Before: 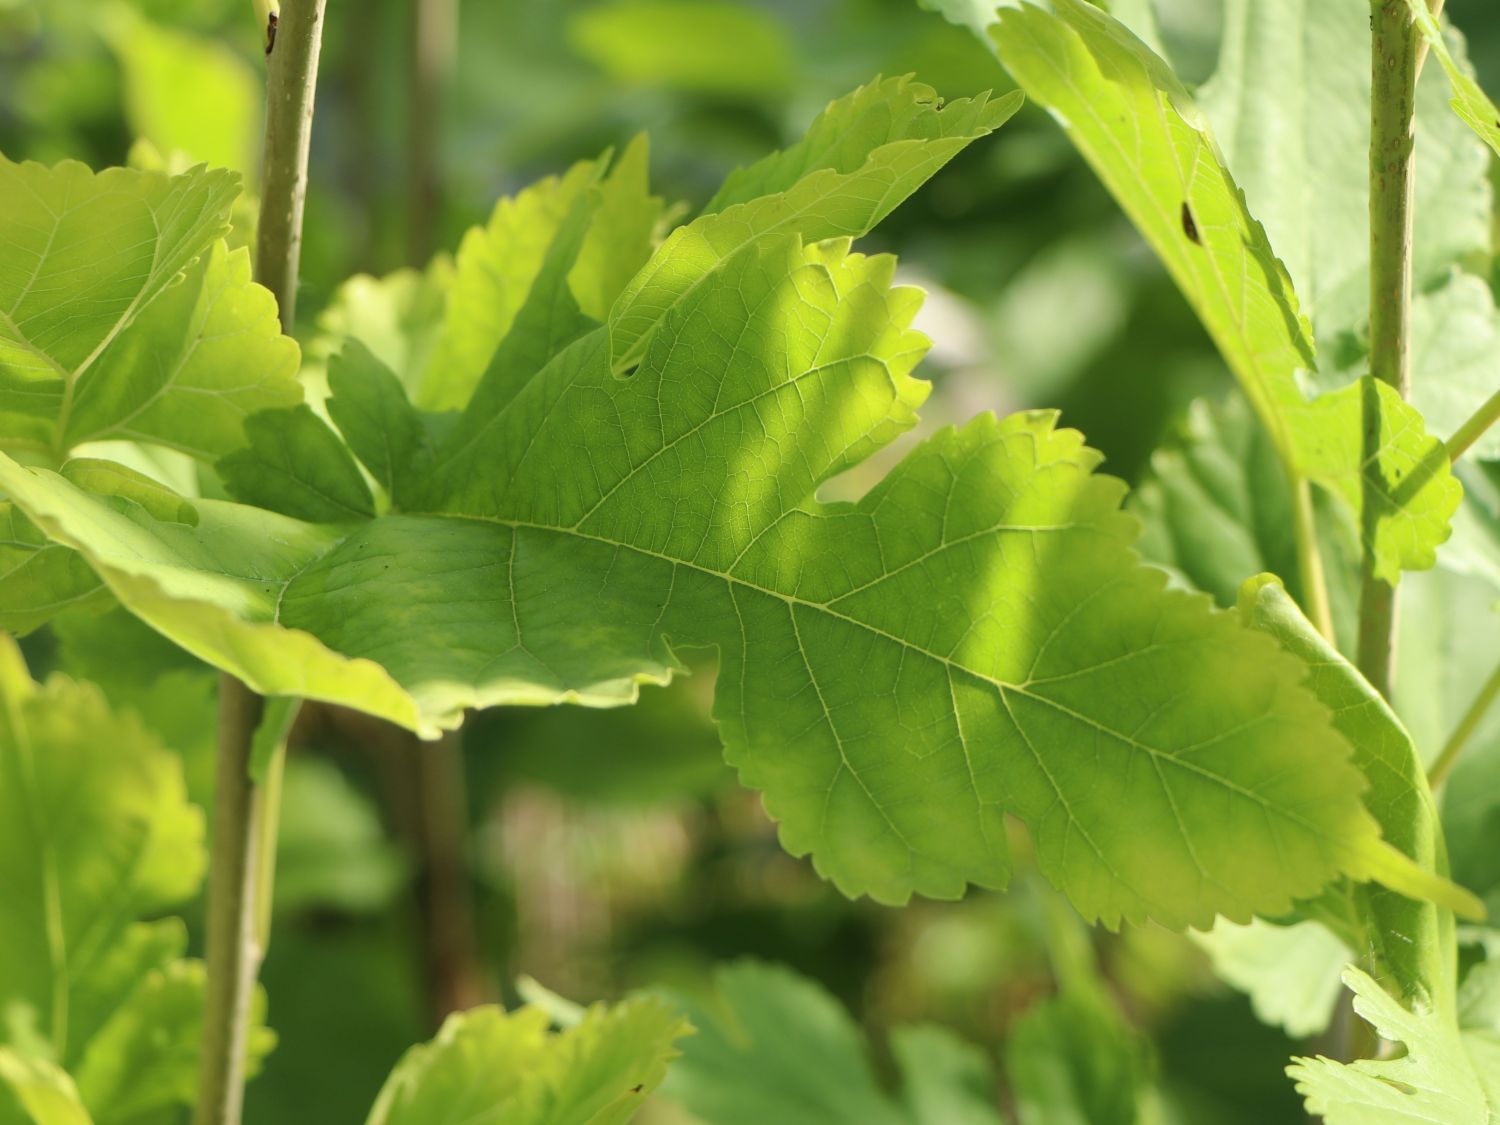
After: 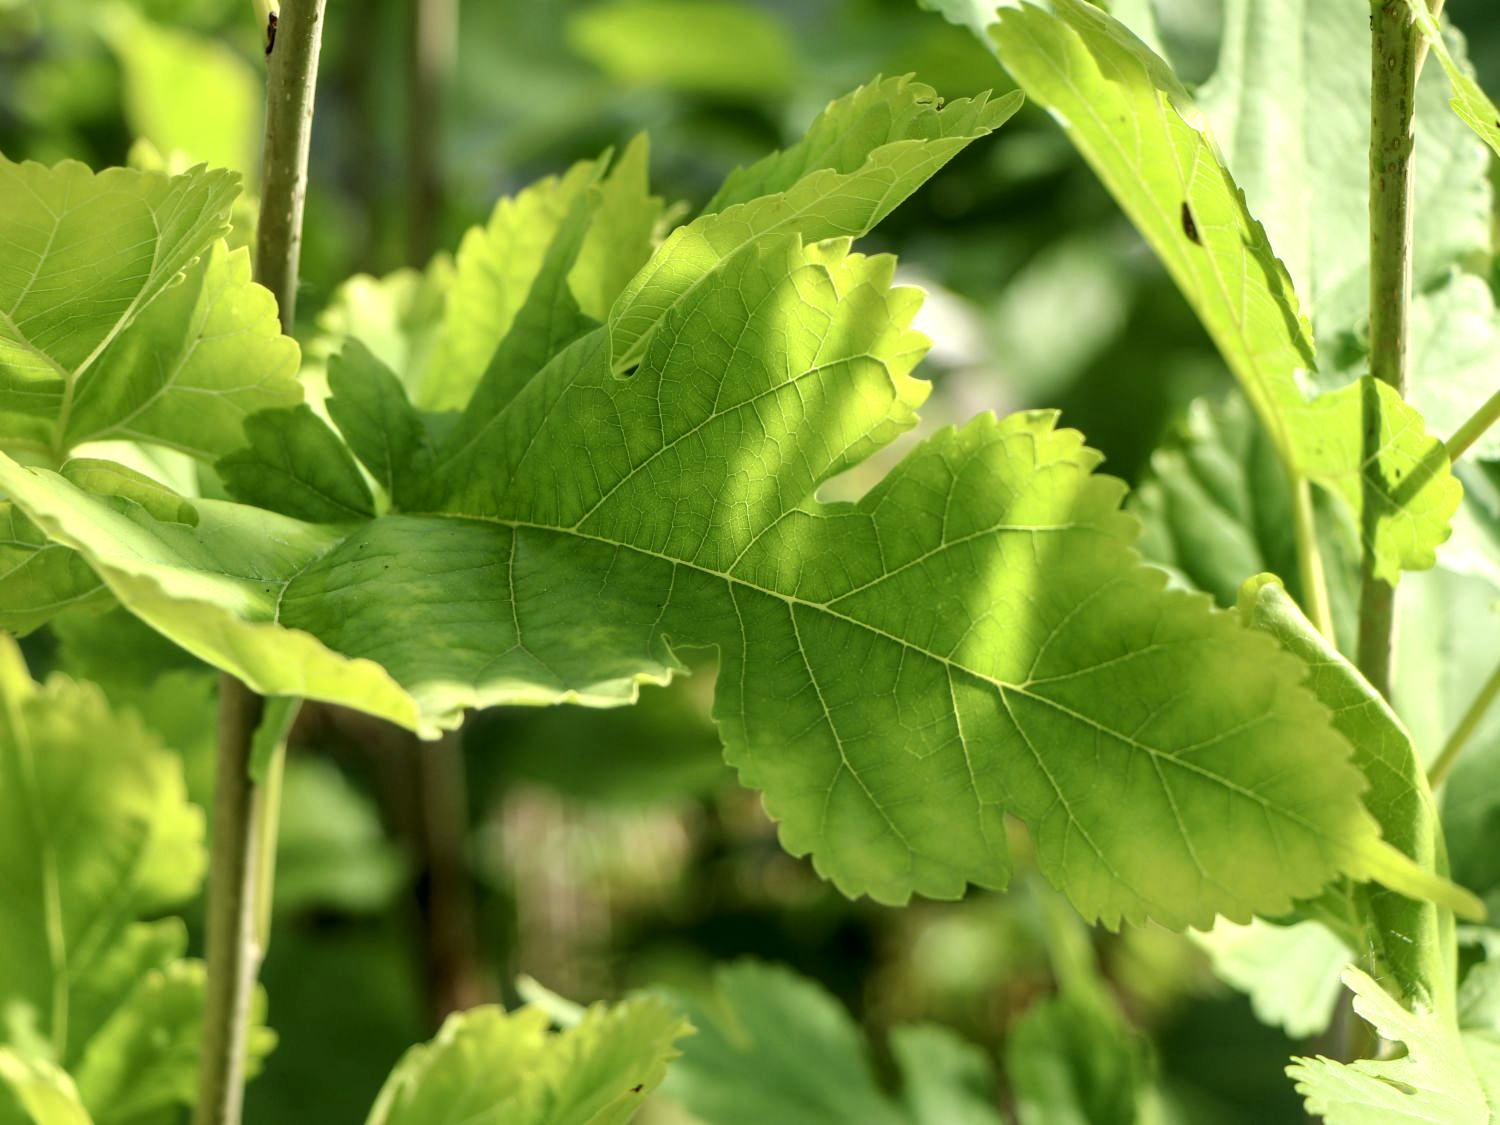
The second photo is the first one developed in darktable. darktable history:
local contrast: highlights 60%, shadows 60%, detail 160%
white balance: red 0.978, blue 0.999
